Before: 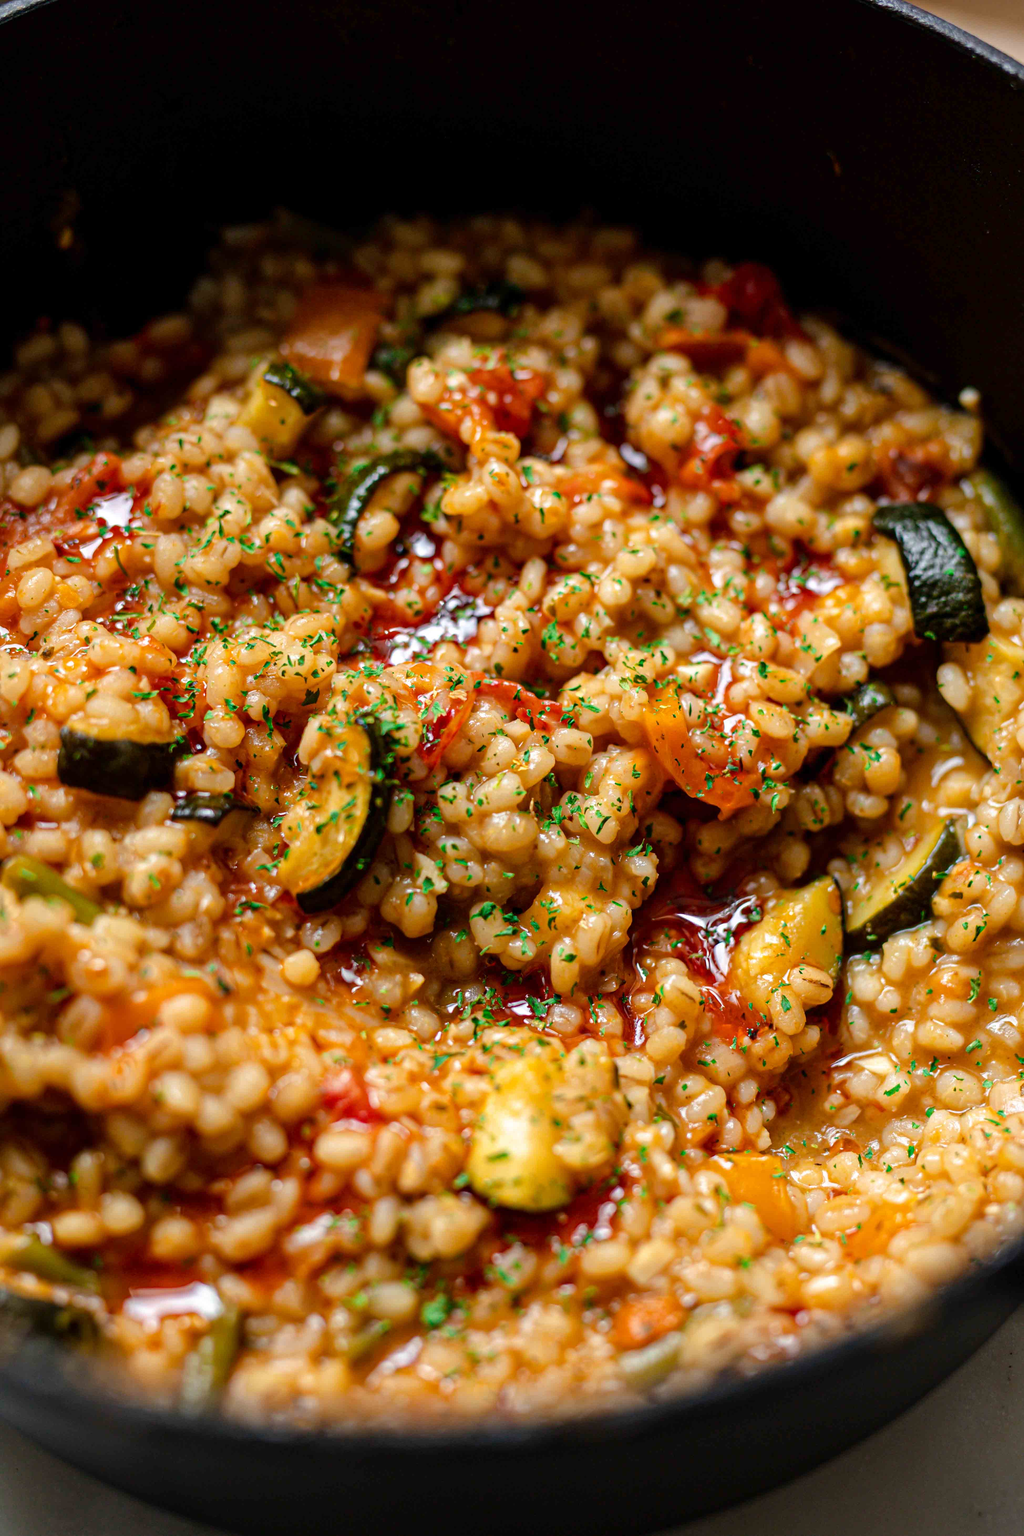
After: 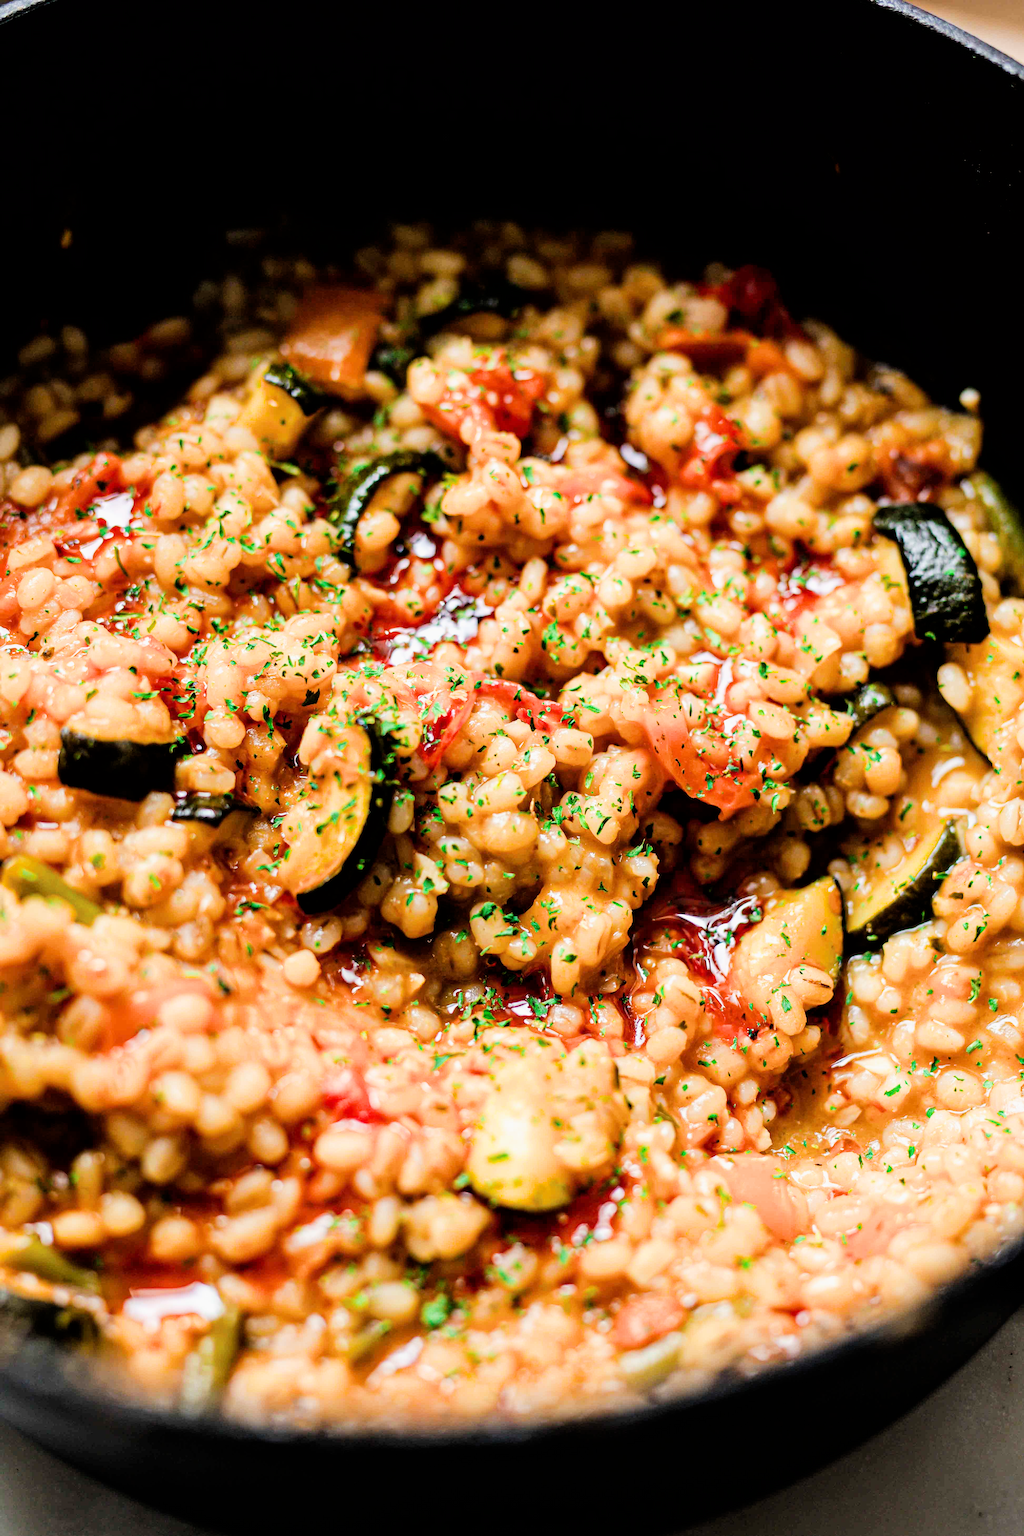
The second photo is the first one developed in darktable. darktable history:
exposure: exposure 0.921 EV, compensate highlight preservation false
filmic rgb: black relative exposure -5 EV, hardness 2.88, contrast 1.3, highlights saturation mix -30%
sharpen: amount 0.2
